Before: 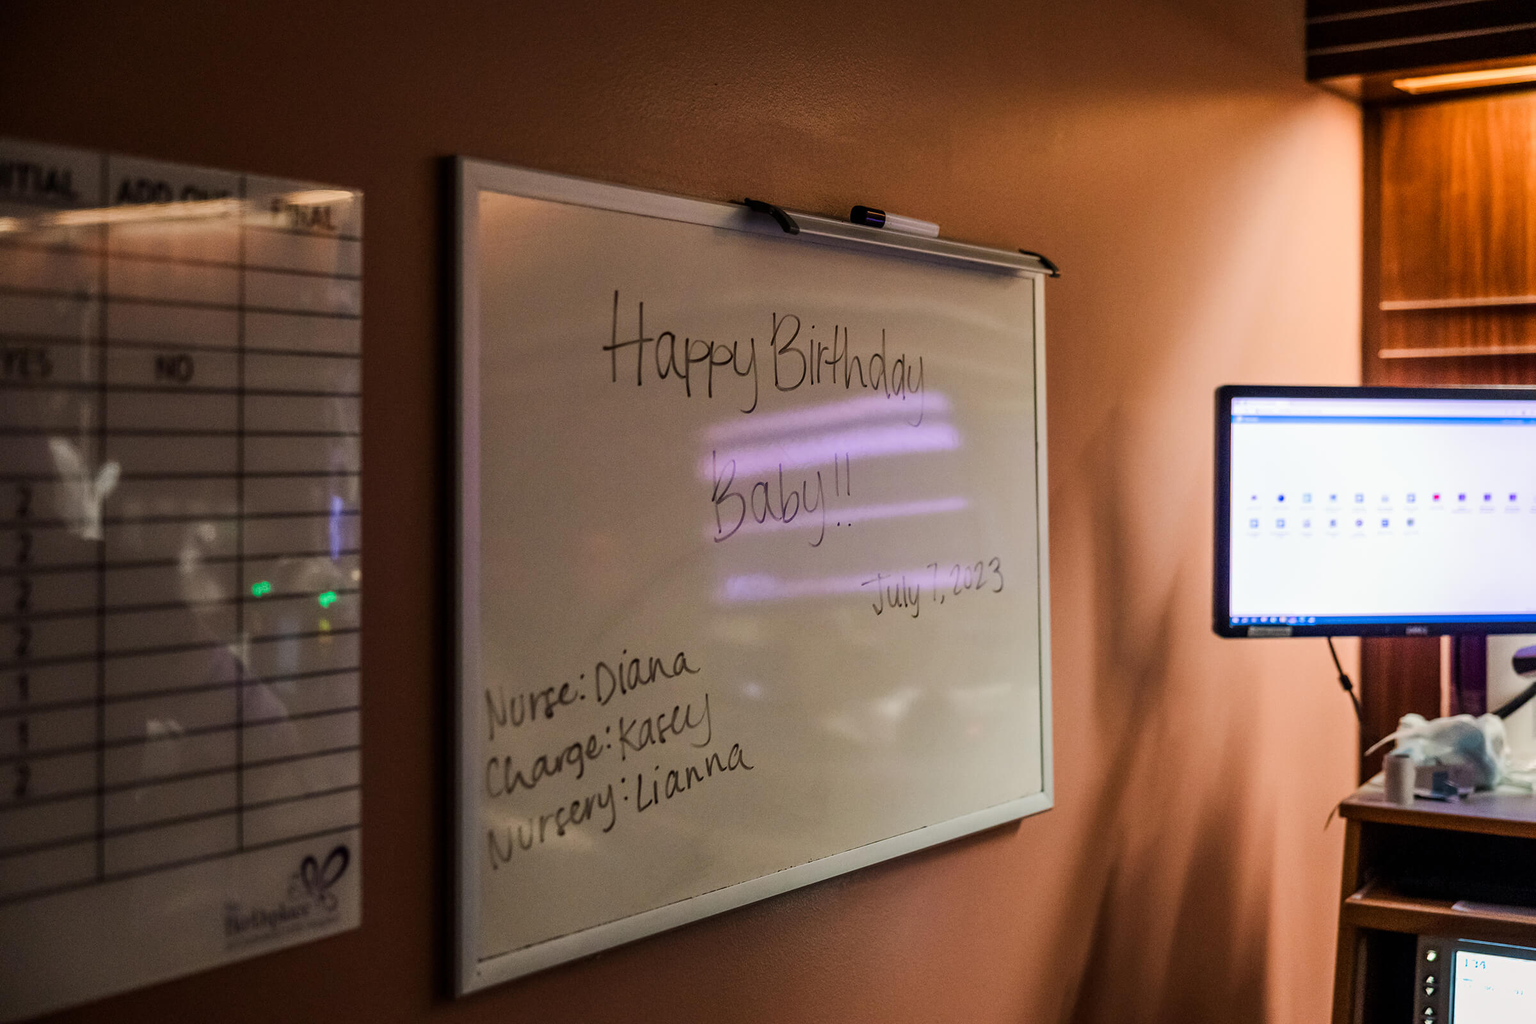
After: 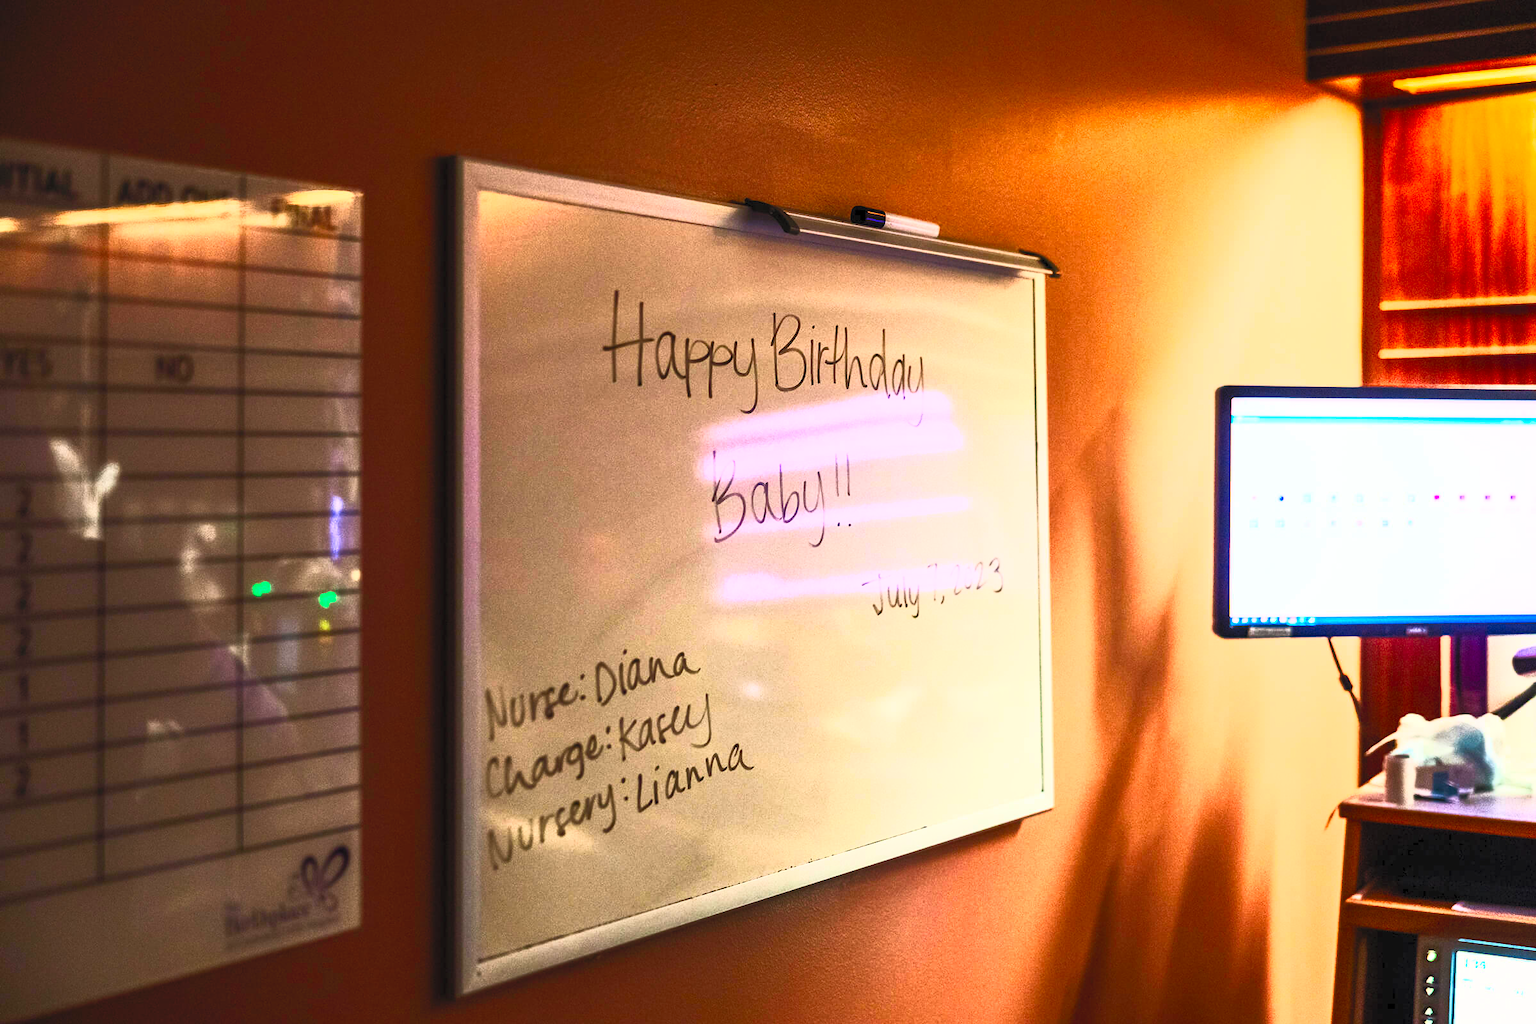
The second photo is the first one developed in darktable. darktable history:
contrast brightness saturation: contrast 0.988, brightness 0.986, saturation 0.983
velvia: strength 9.72%
